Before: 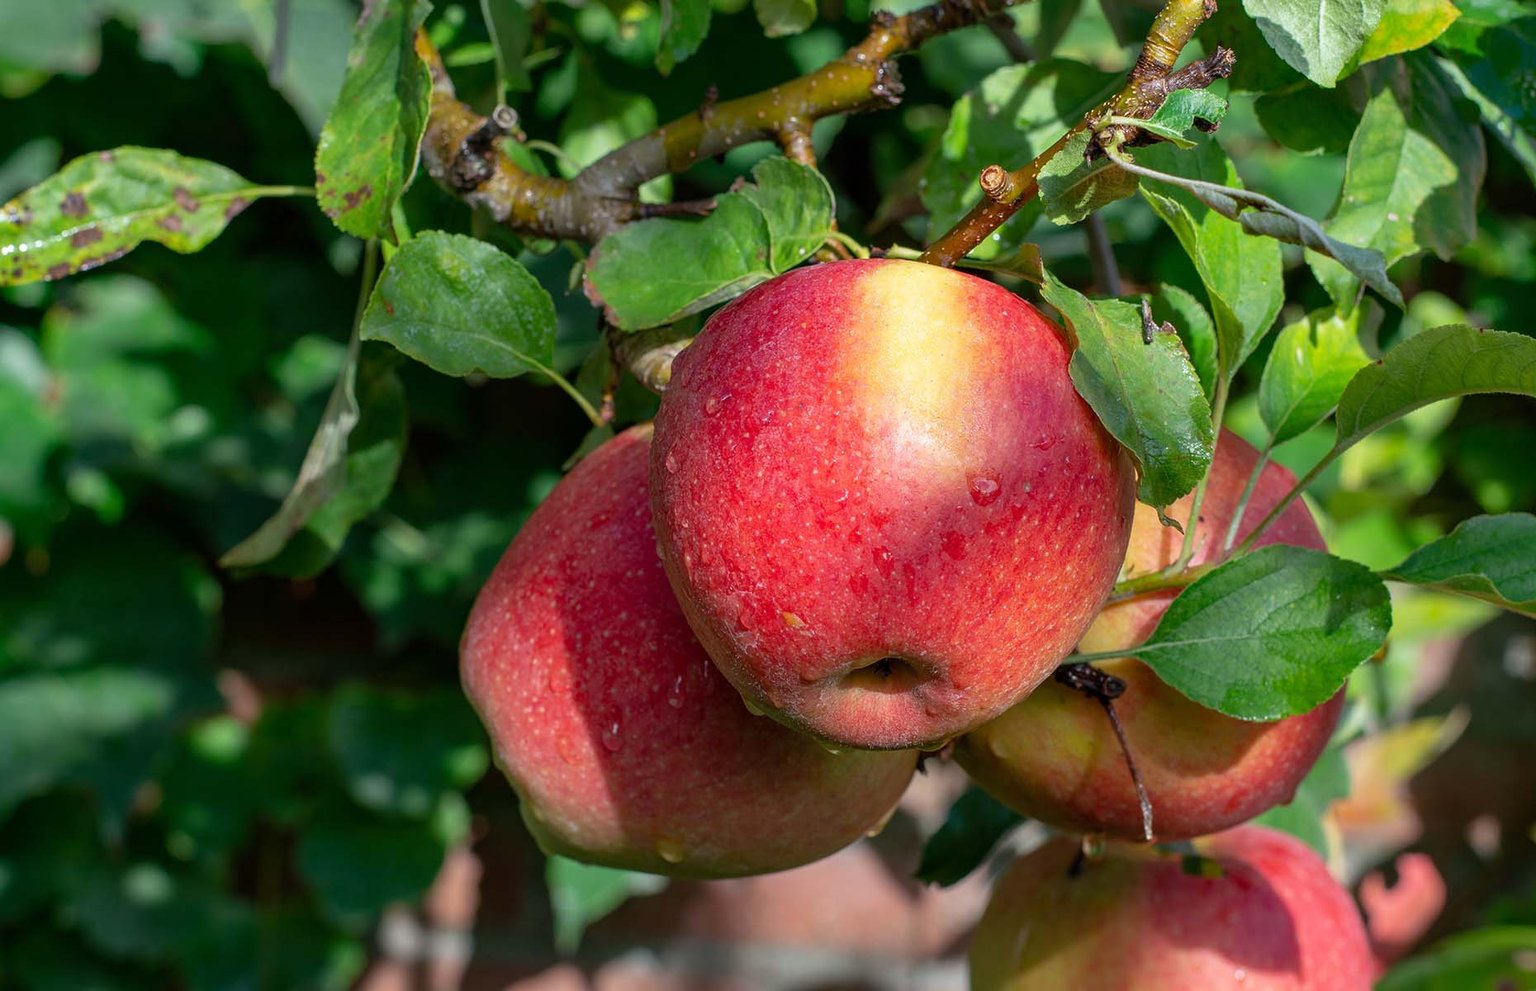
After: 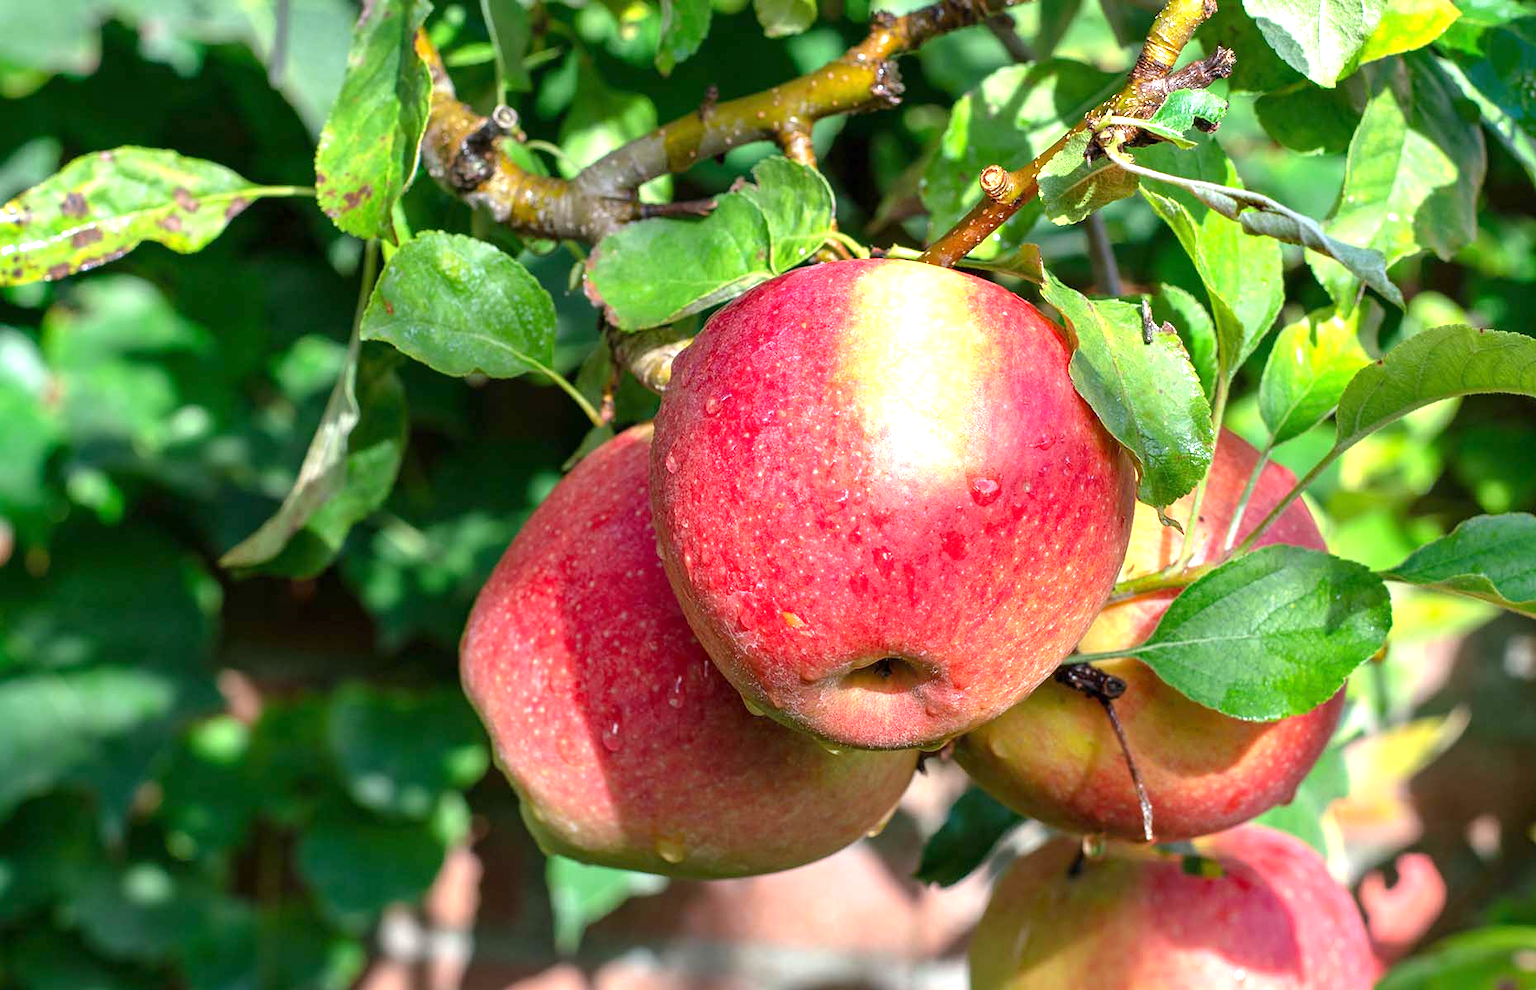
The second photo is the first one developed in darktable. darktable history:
exposure: exposure 1.255 EV, compensate highlight preservation false
